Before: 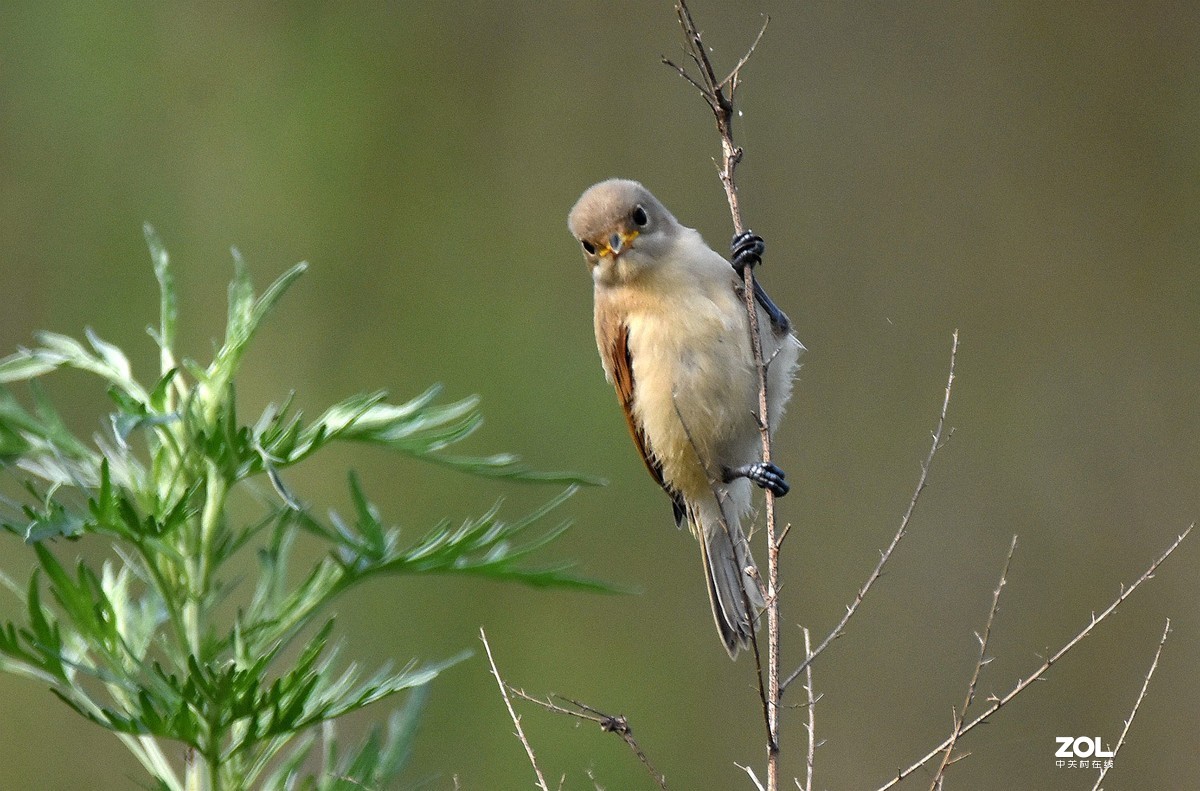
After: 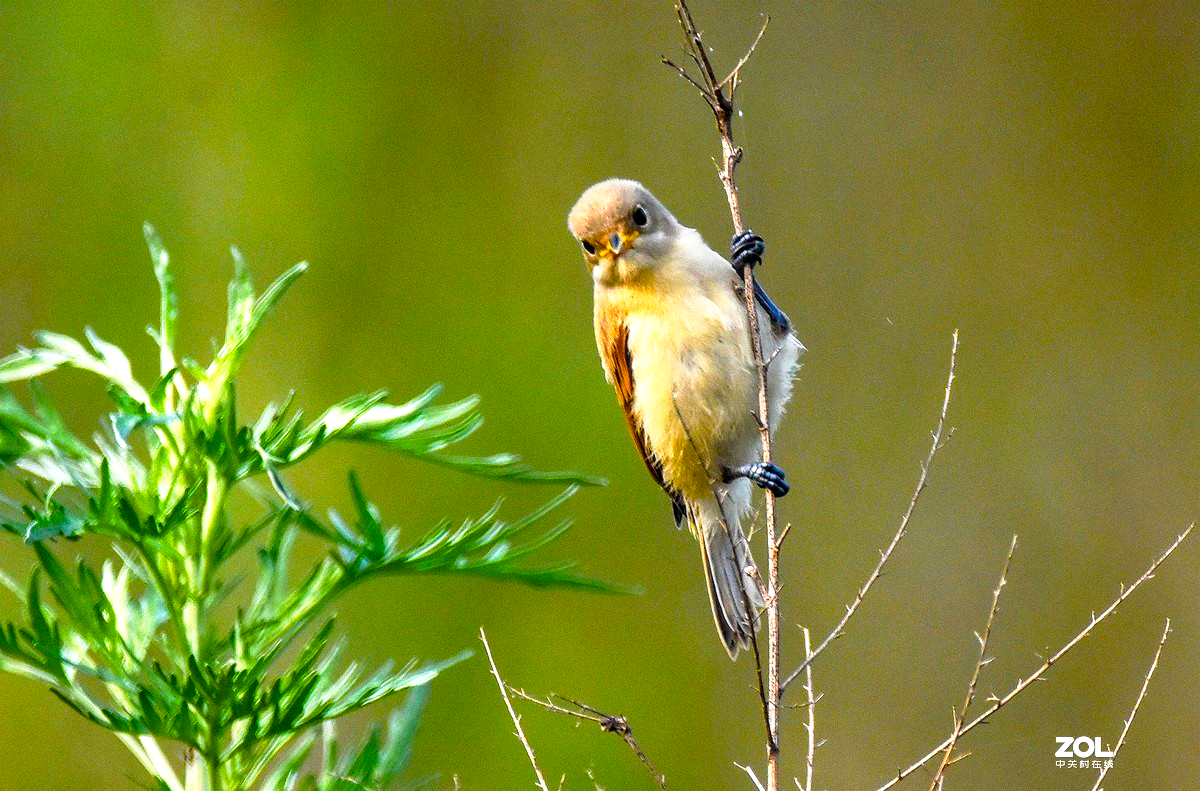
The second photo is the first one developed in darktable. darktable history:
local contrast: on, module defaults
tone curve: curves: ch0 [(0, 0) (0.004, 0.001) (0.133, 0.132) (0.325, 0.395) (0.455, 0.565) (0.832, 0.925) (1, 1)], preserve colors none
color balance rgb: linear chroma grading › shadows 31.387%, linear chroma grading › global chroma -1.935%, linear chroma grading › mid-tones 3.582%, perceptual saturation grading › global saturation 15.12%, global vibrance 50.177%
base curve: curves: ch0 [(0, 0) (0.257, 0.25) (0.482, 0.586) (0.757, 0.871) (1, 1)], preserve colors none
